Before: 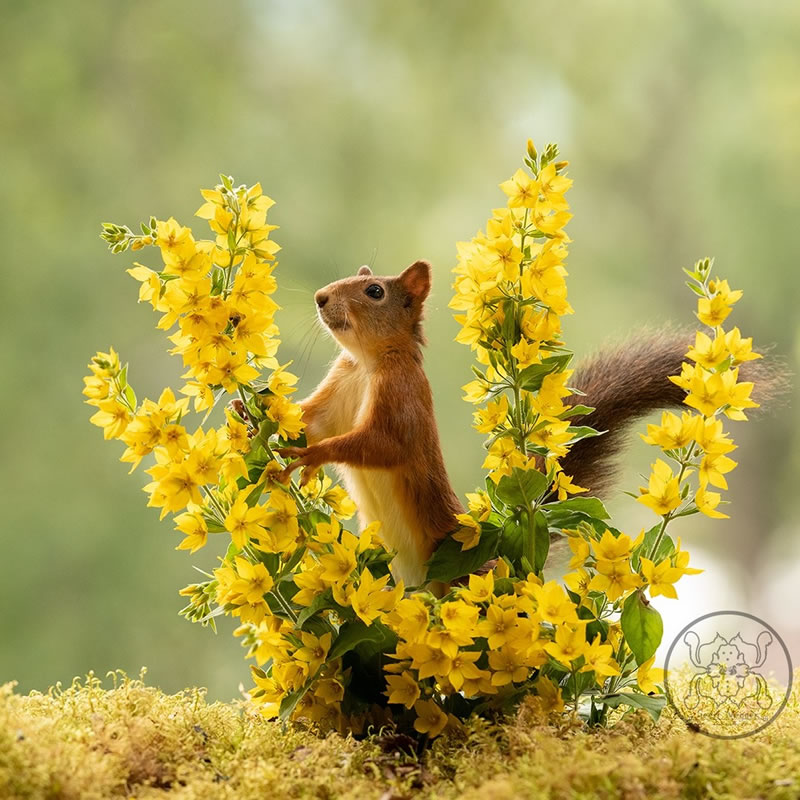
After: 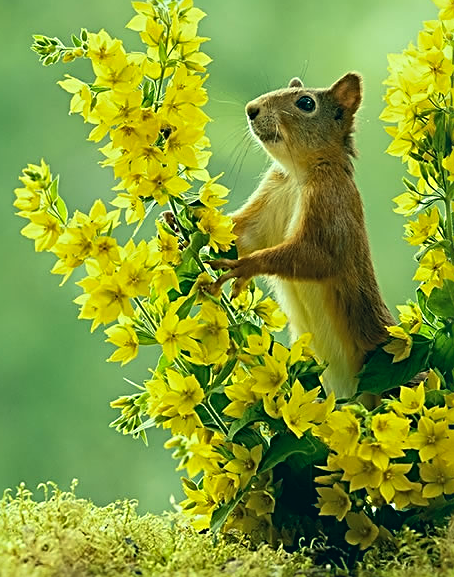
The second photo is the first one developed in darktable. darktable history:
sharpen: radius 2.845, amount 0.731
crop: left 8.679%, top 23.553%, right 34.456%, bottom 4.262%
contrast brightness saturation: saturation -0.02
color correction: highlights a* -19.81, highlights b* 9.8, shadows a* -20.39, shadows b* -10.34
